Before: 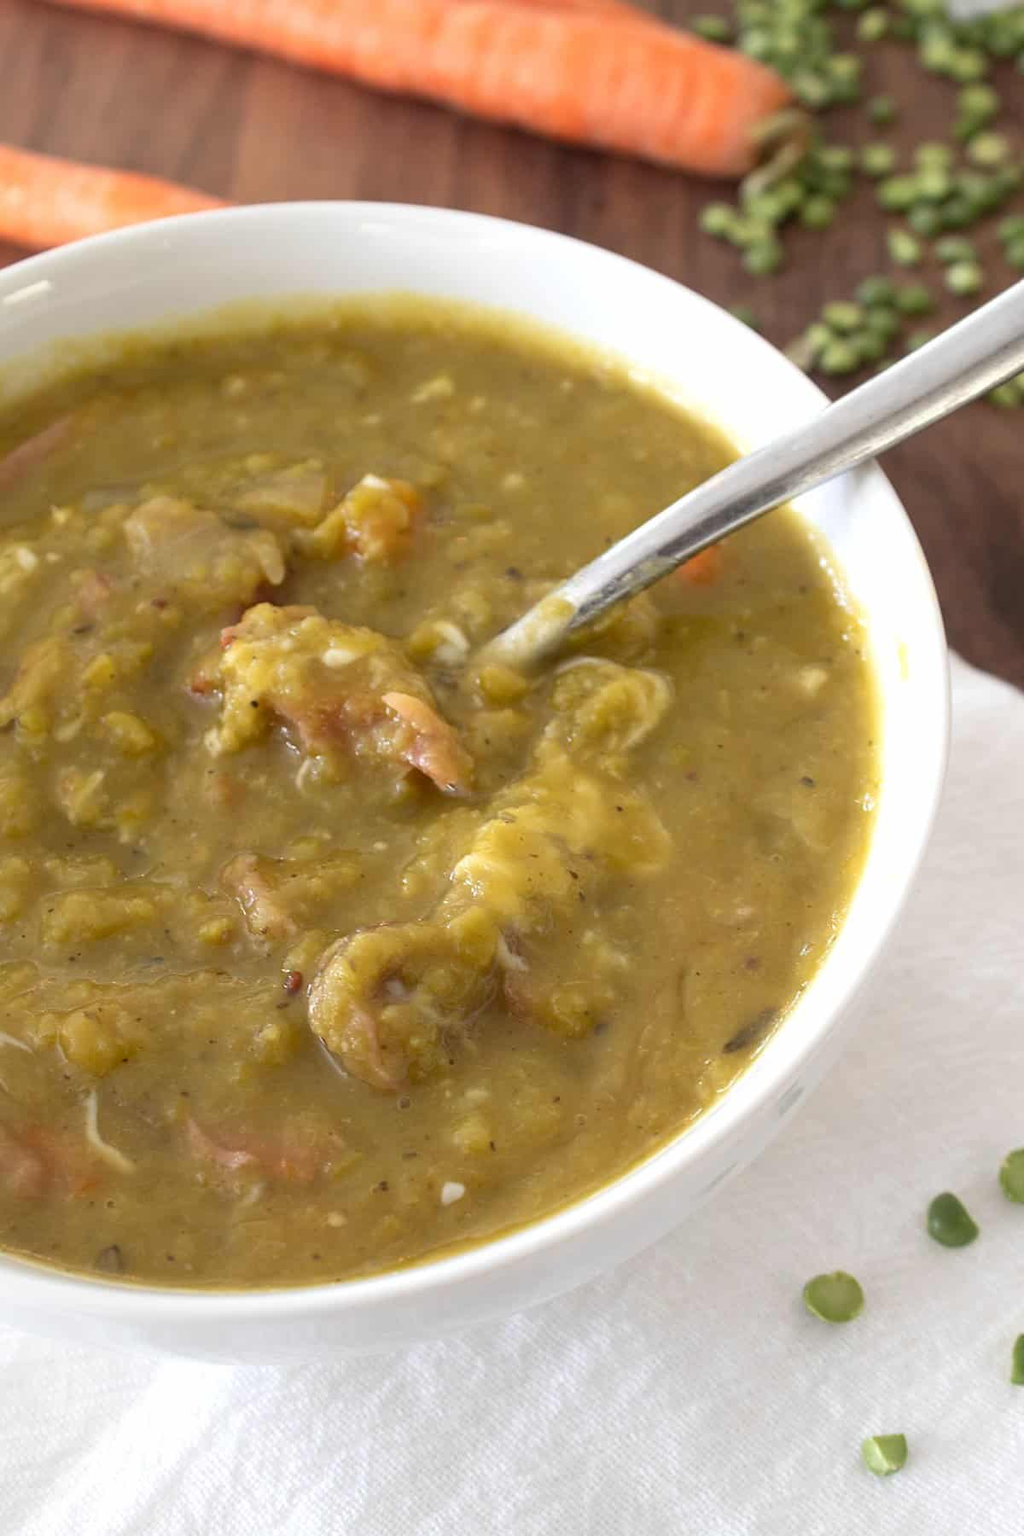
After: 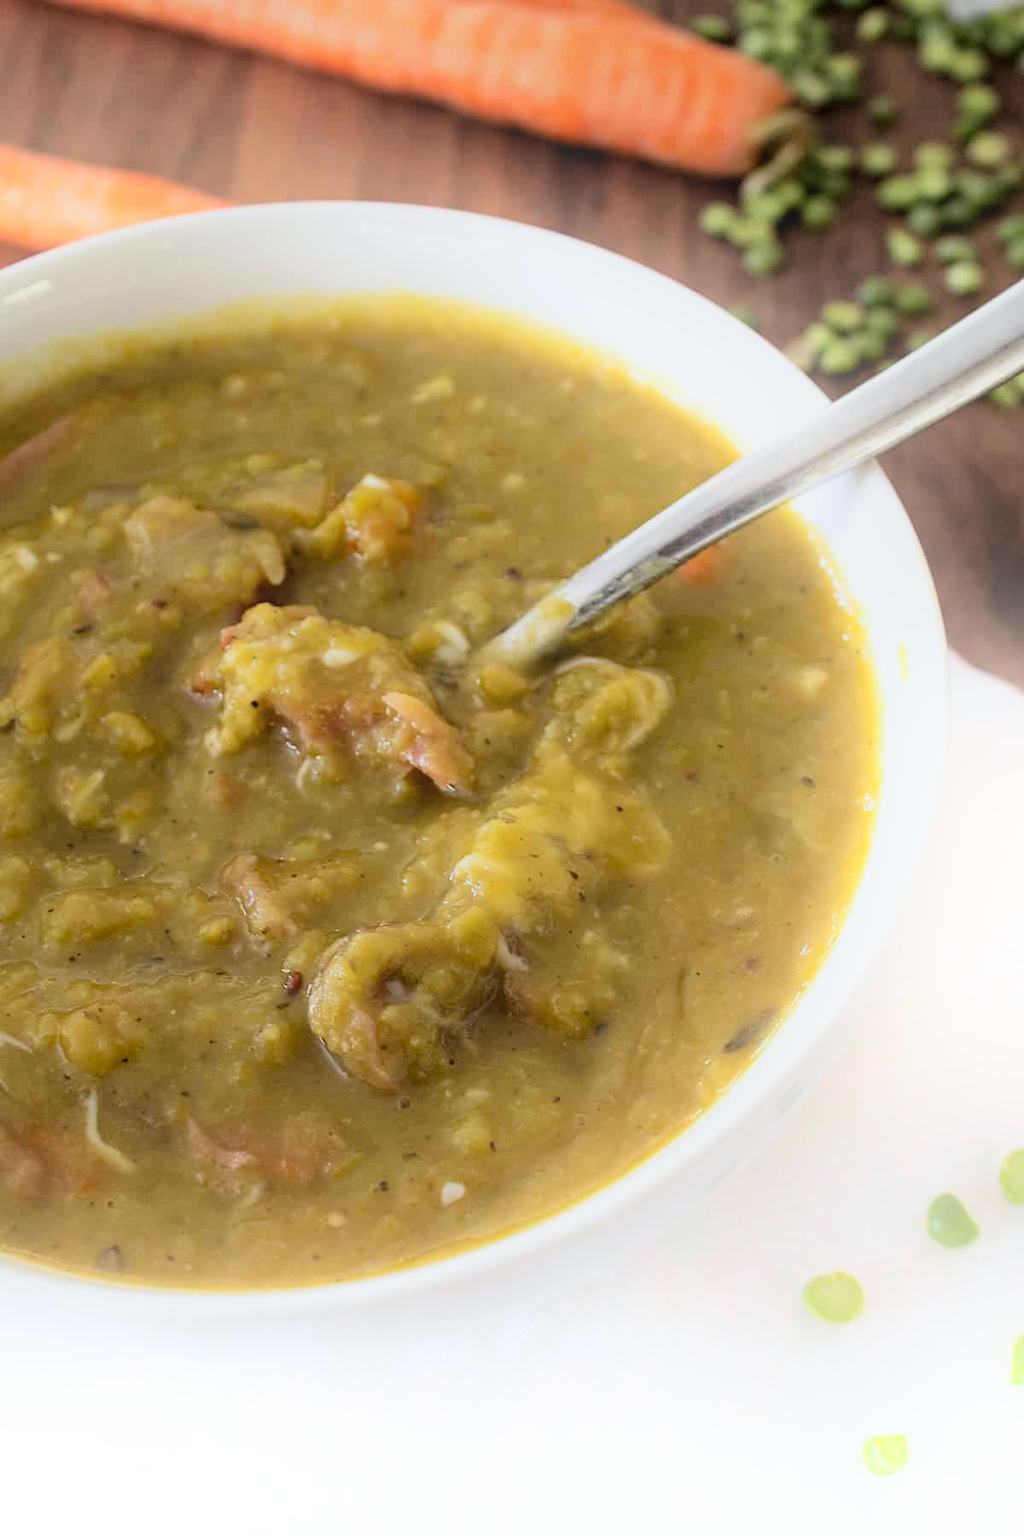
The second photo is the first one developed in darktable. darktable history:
filmic rgb: black relative exposure -5 EV, hardness 2.88, contrast 1.3
bloom: on, module defaults
white balance: red 0.982, blue 1.018
haze removal: compatibility mode true, adaptive false
